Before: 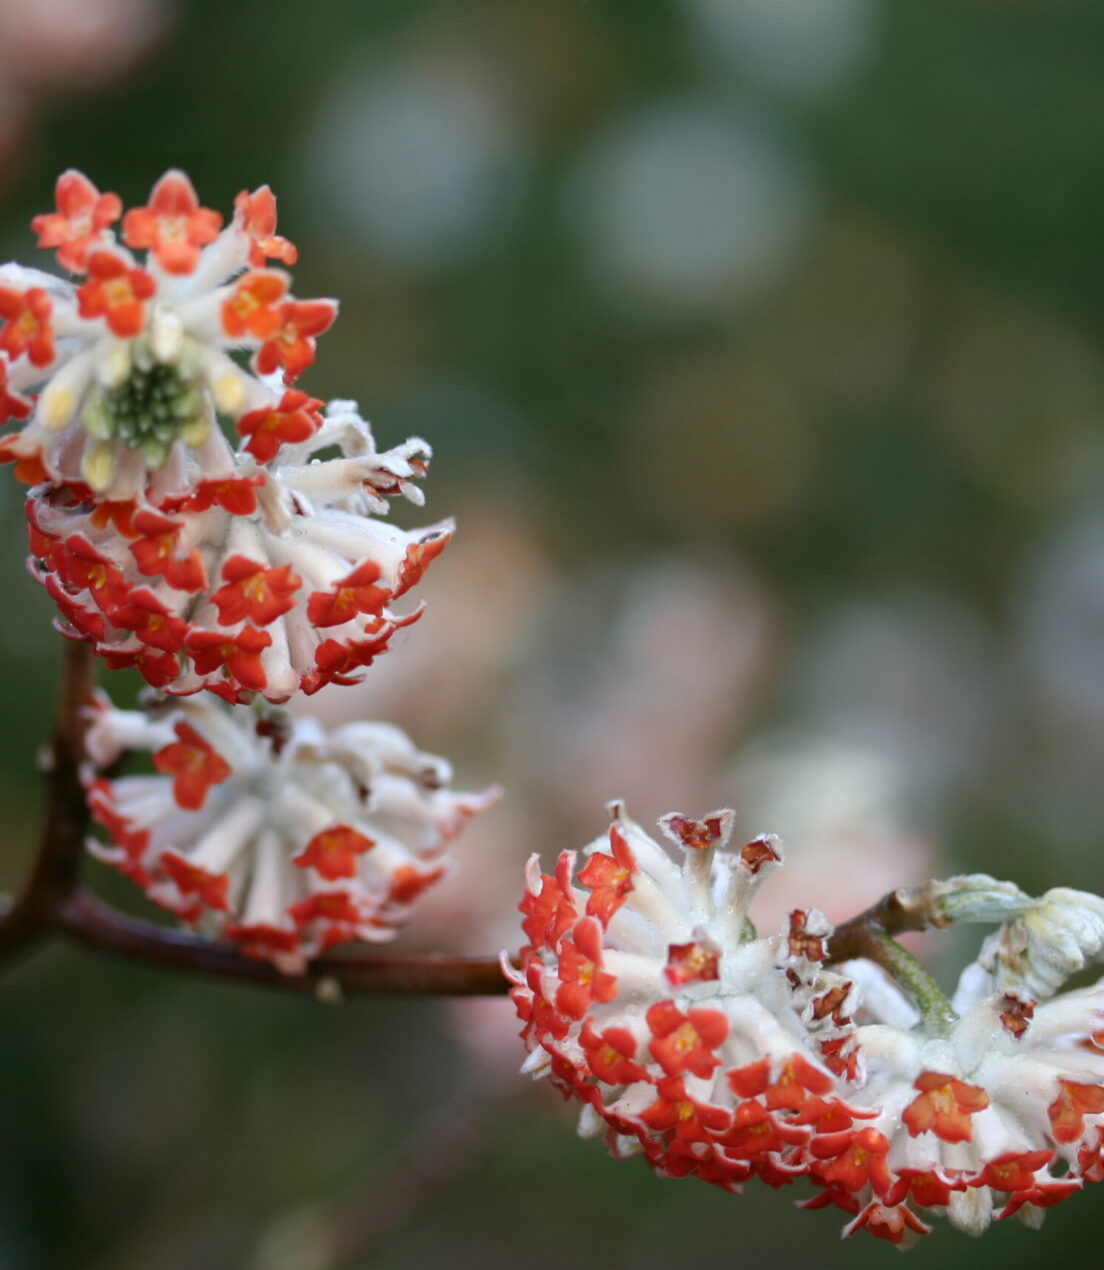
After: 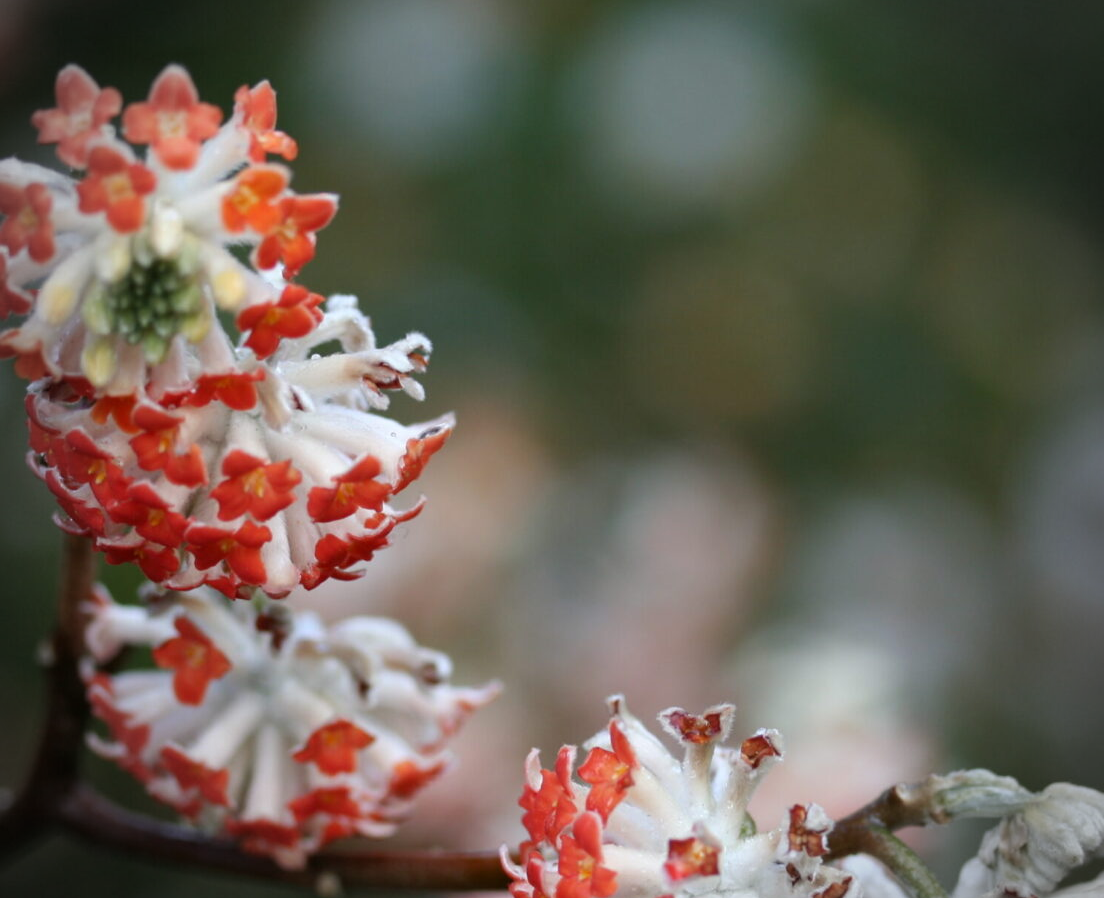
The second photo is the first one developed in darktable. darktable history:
crop and rotate: top 8.293%, bottom 20.996%
vignetting: fall-off radius 31.48%, brightness -0.472
